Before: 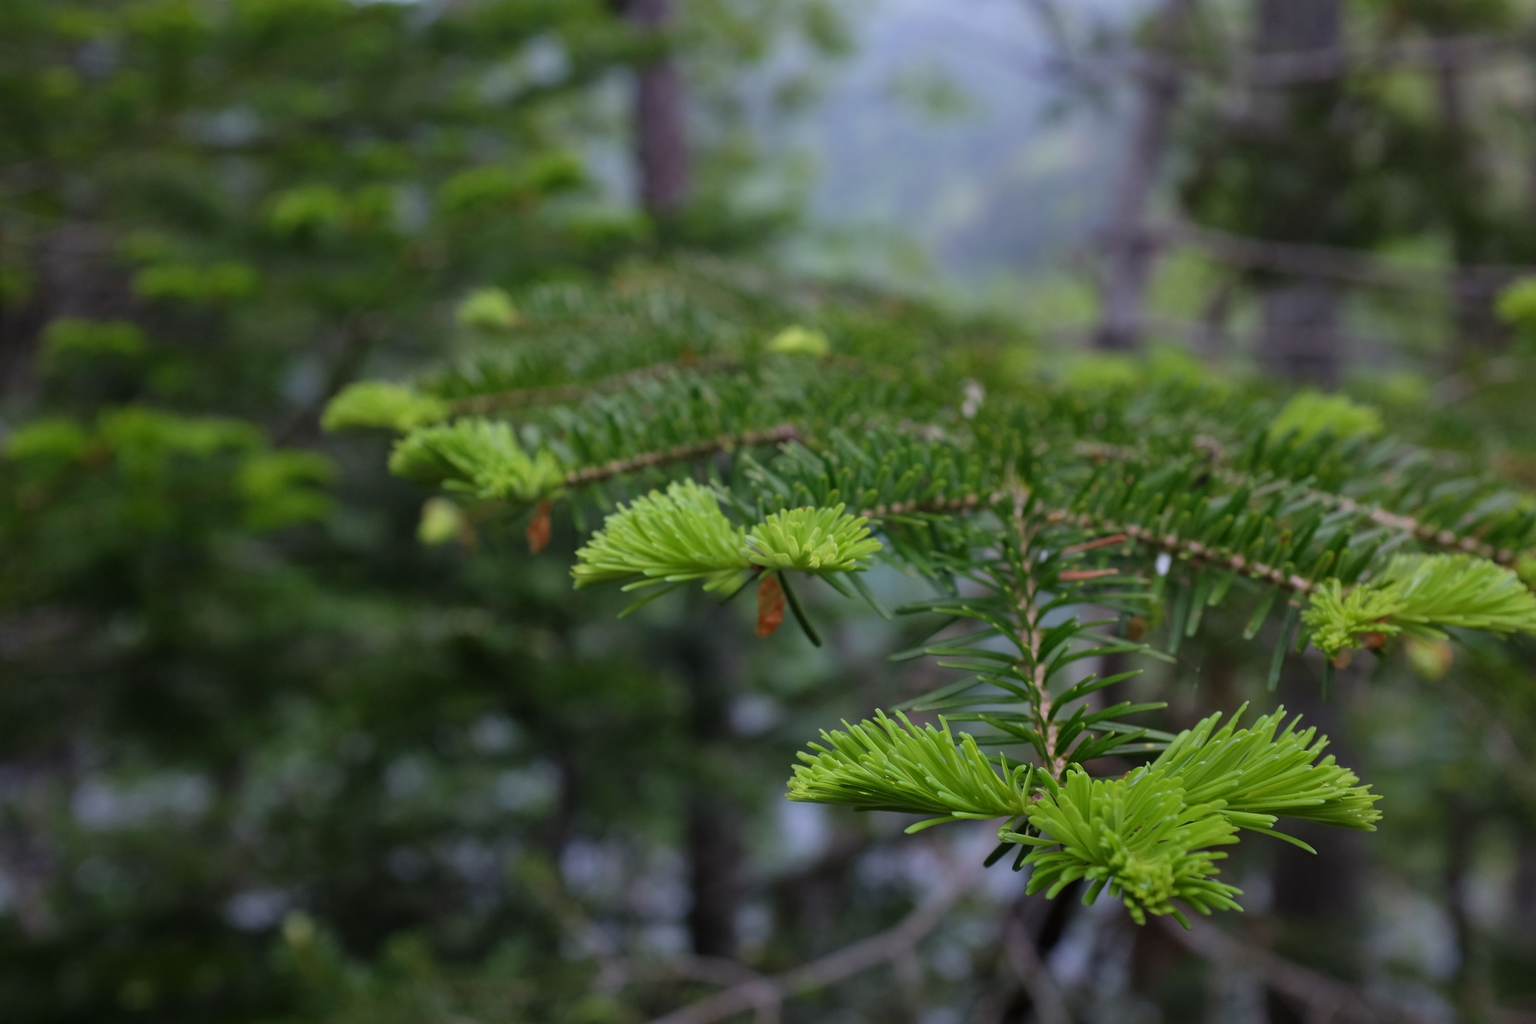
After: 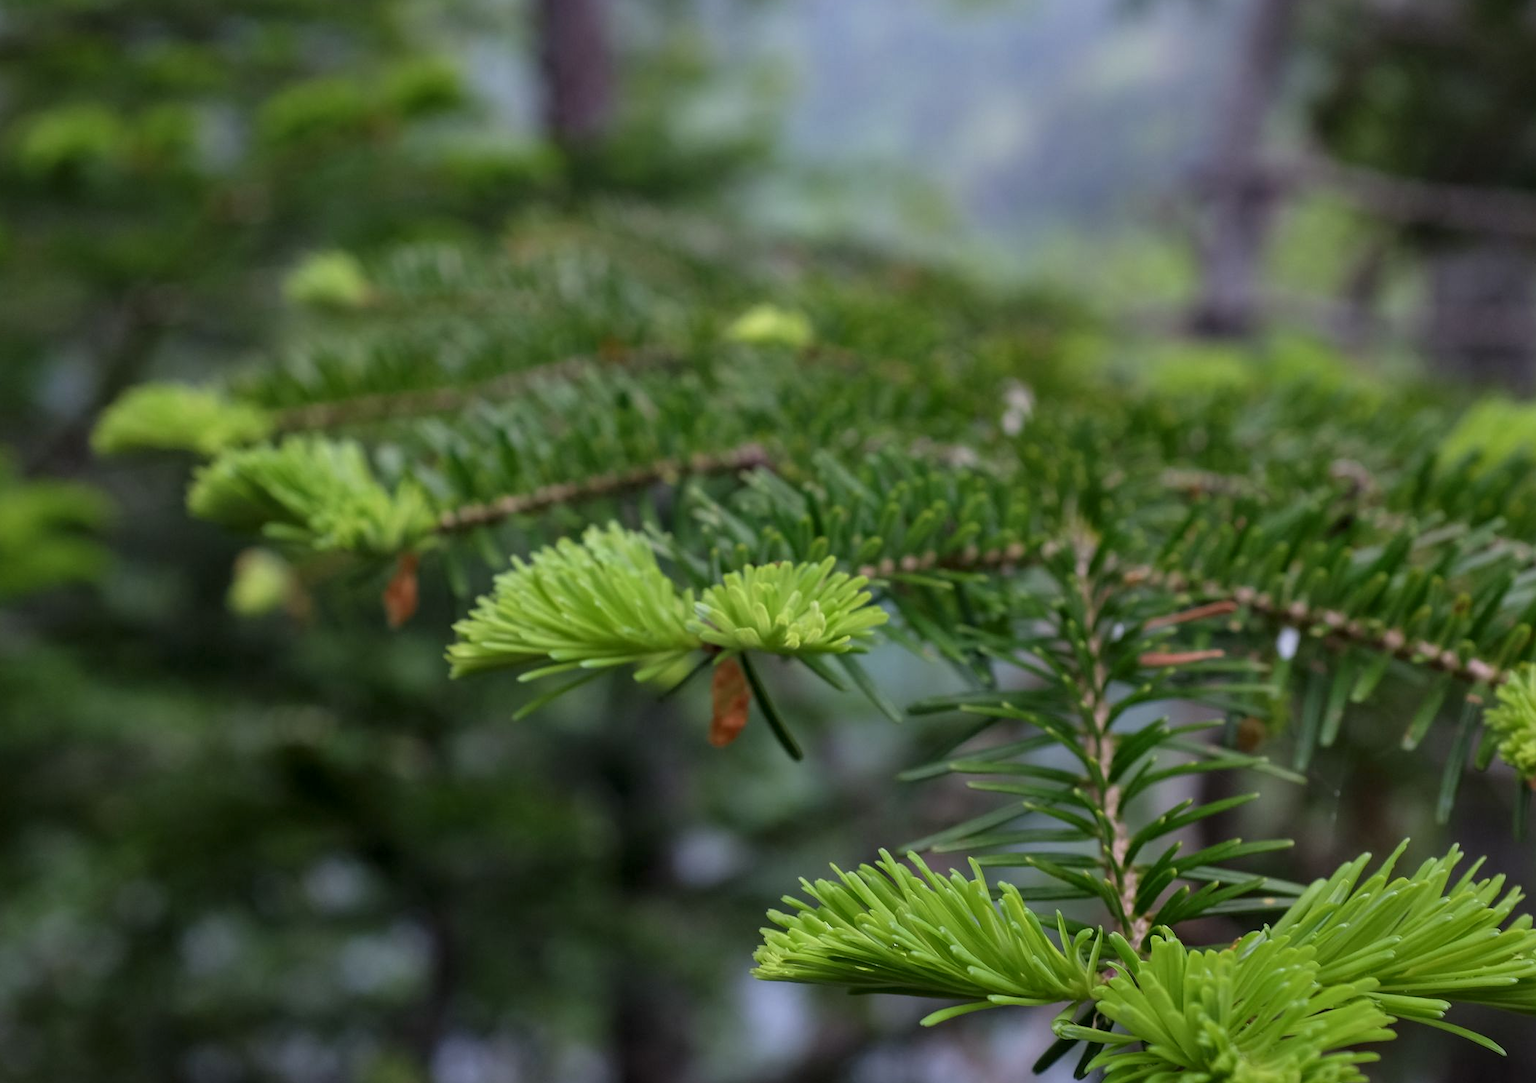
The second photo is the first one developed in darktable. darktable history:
crop and rotate: left 16.757%, top 10.905%, right 12.85%, bottom 14.64%
local contrast: on, module defaults
